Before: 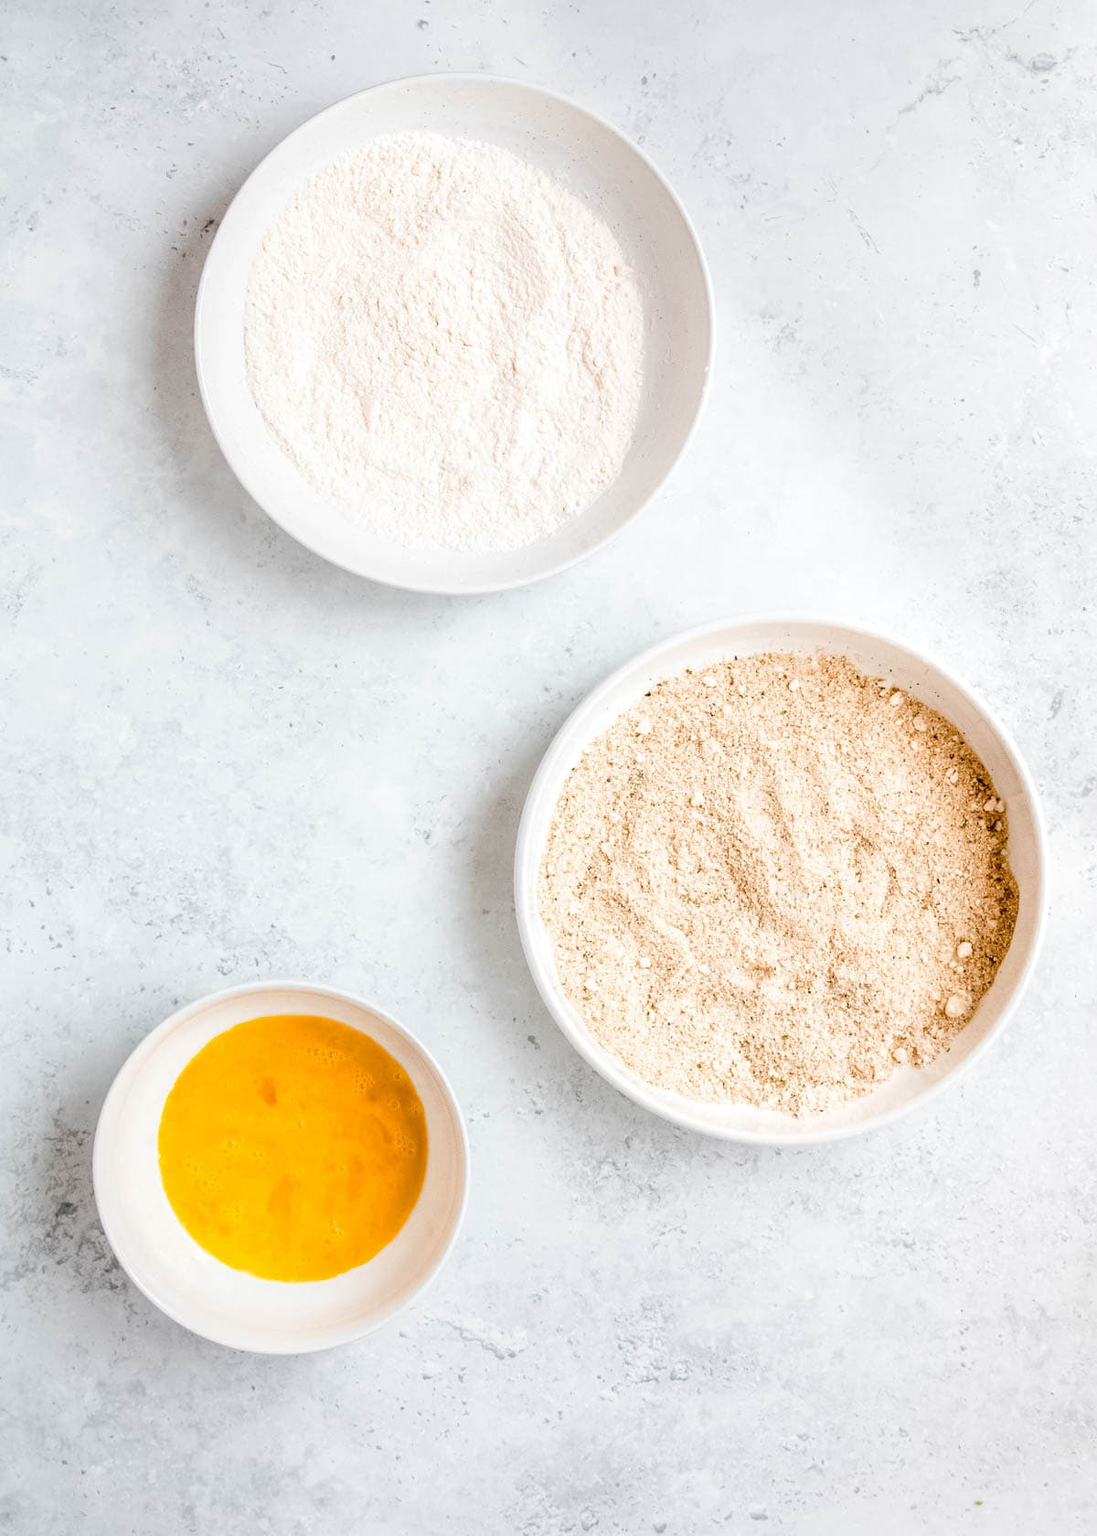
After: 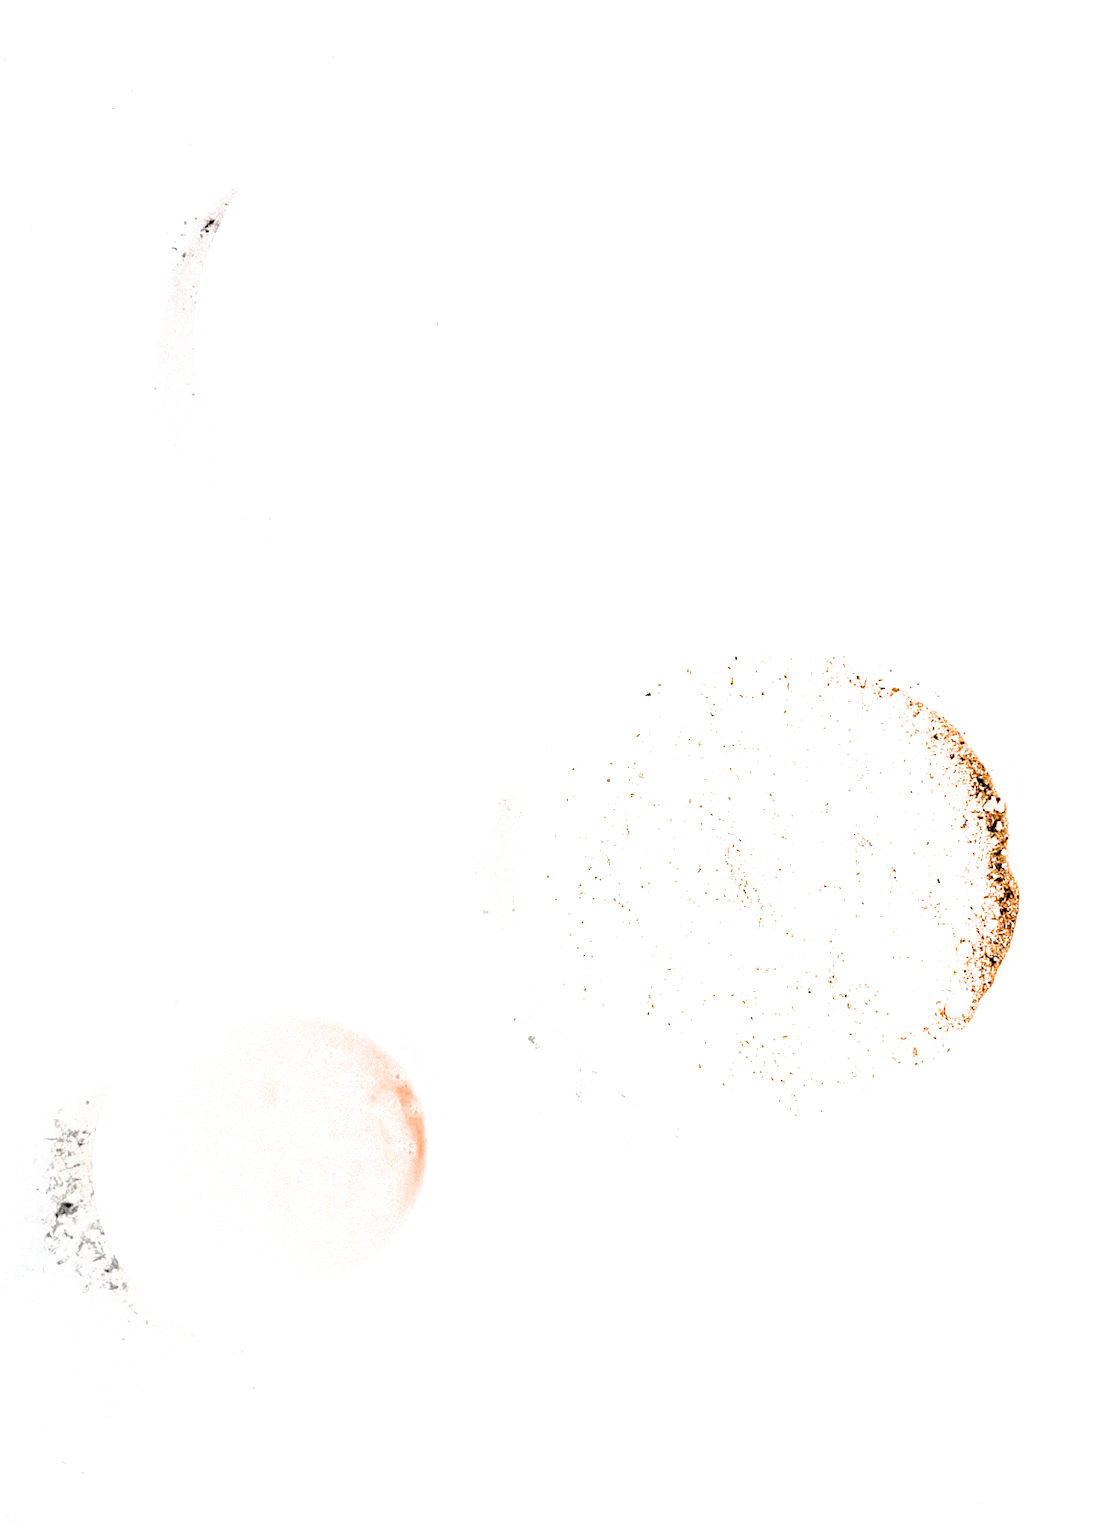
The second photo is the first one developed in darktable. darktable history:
tone equalizer: -8 EV 0.001 EV, -7 EV -0.002 EV, -6 EV 0.002 EV, -5 EV -0.03 EV, -4 EV -0.116 EV, -3 EV -0.169 EV, -2 EV 0.24 EV, -1 EV 0.702 EV, +0 EV 0.493 EV
filmic rgb: black relative exposure -1 EV, white relative exposure 2.05 EV, hardness 1.52, contrast 2.25, enable highlight reconstruction true
